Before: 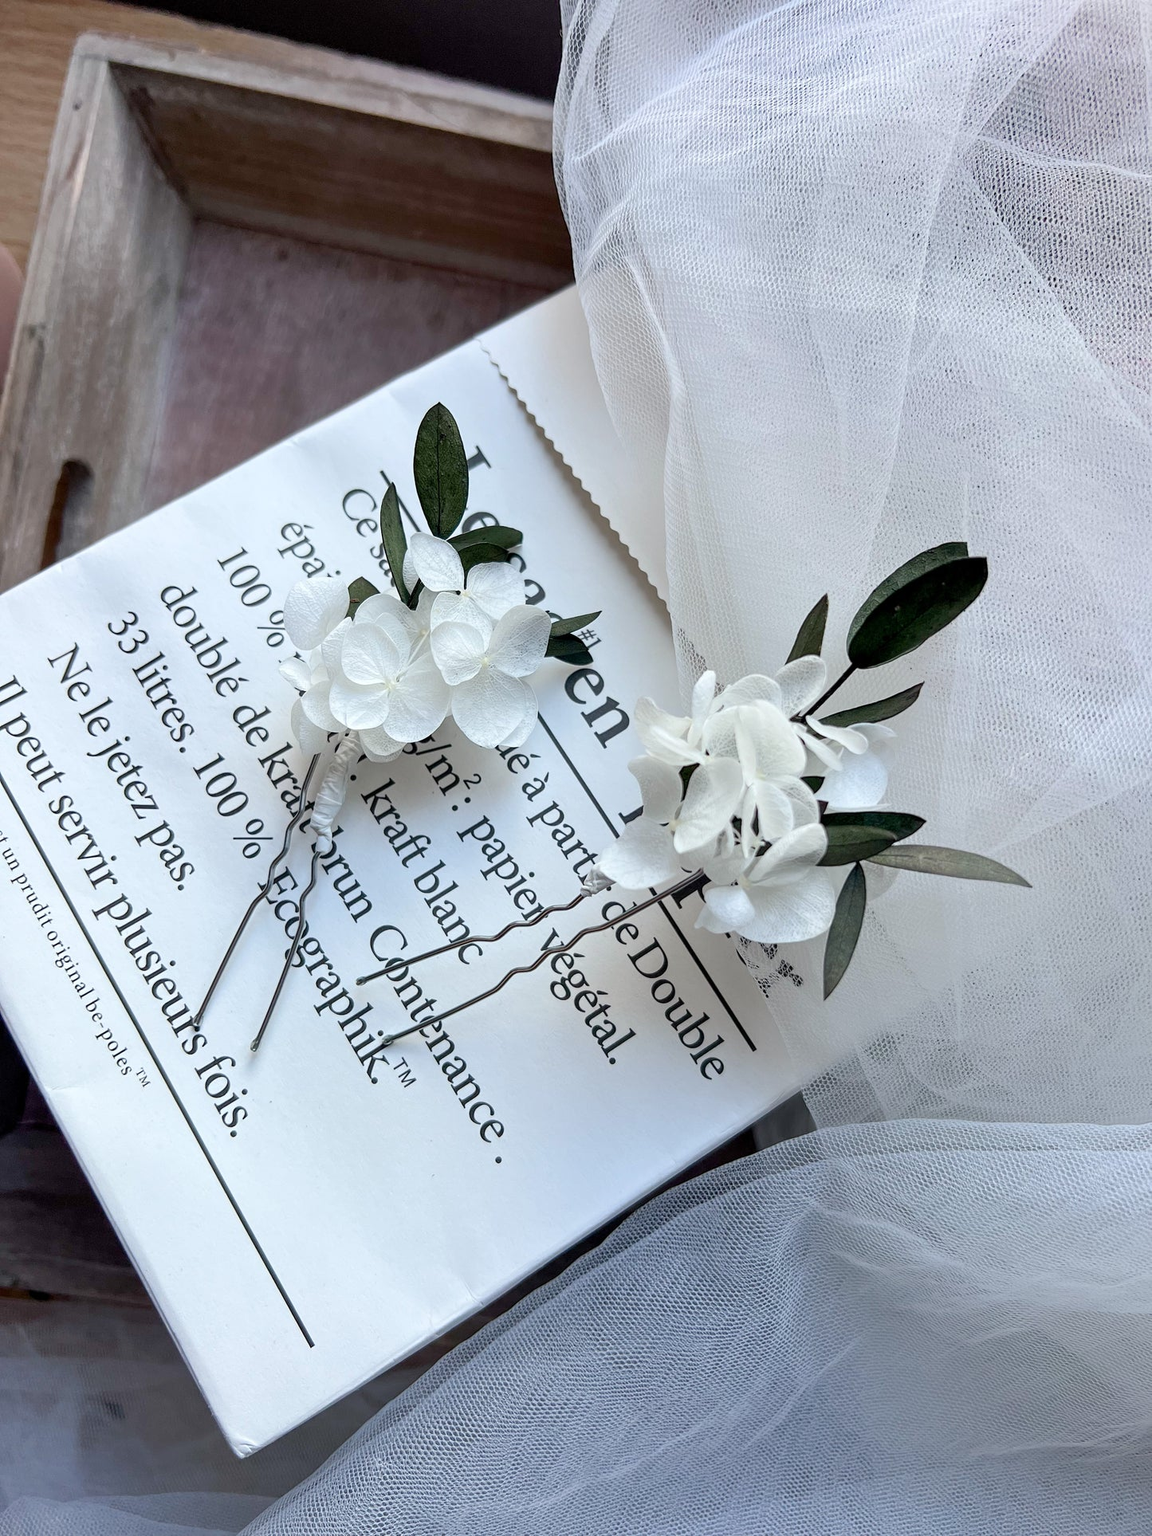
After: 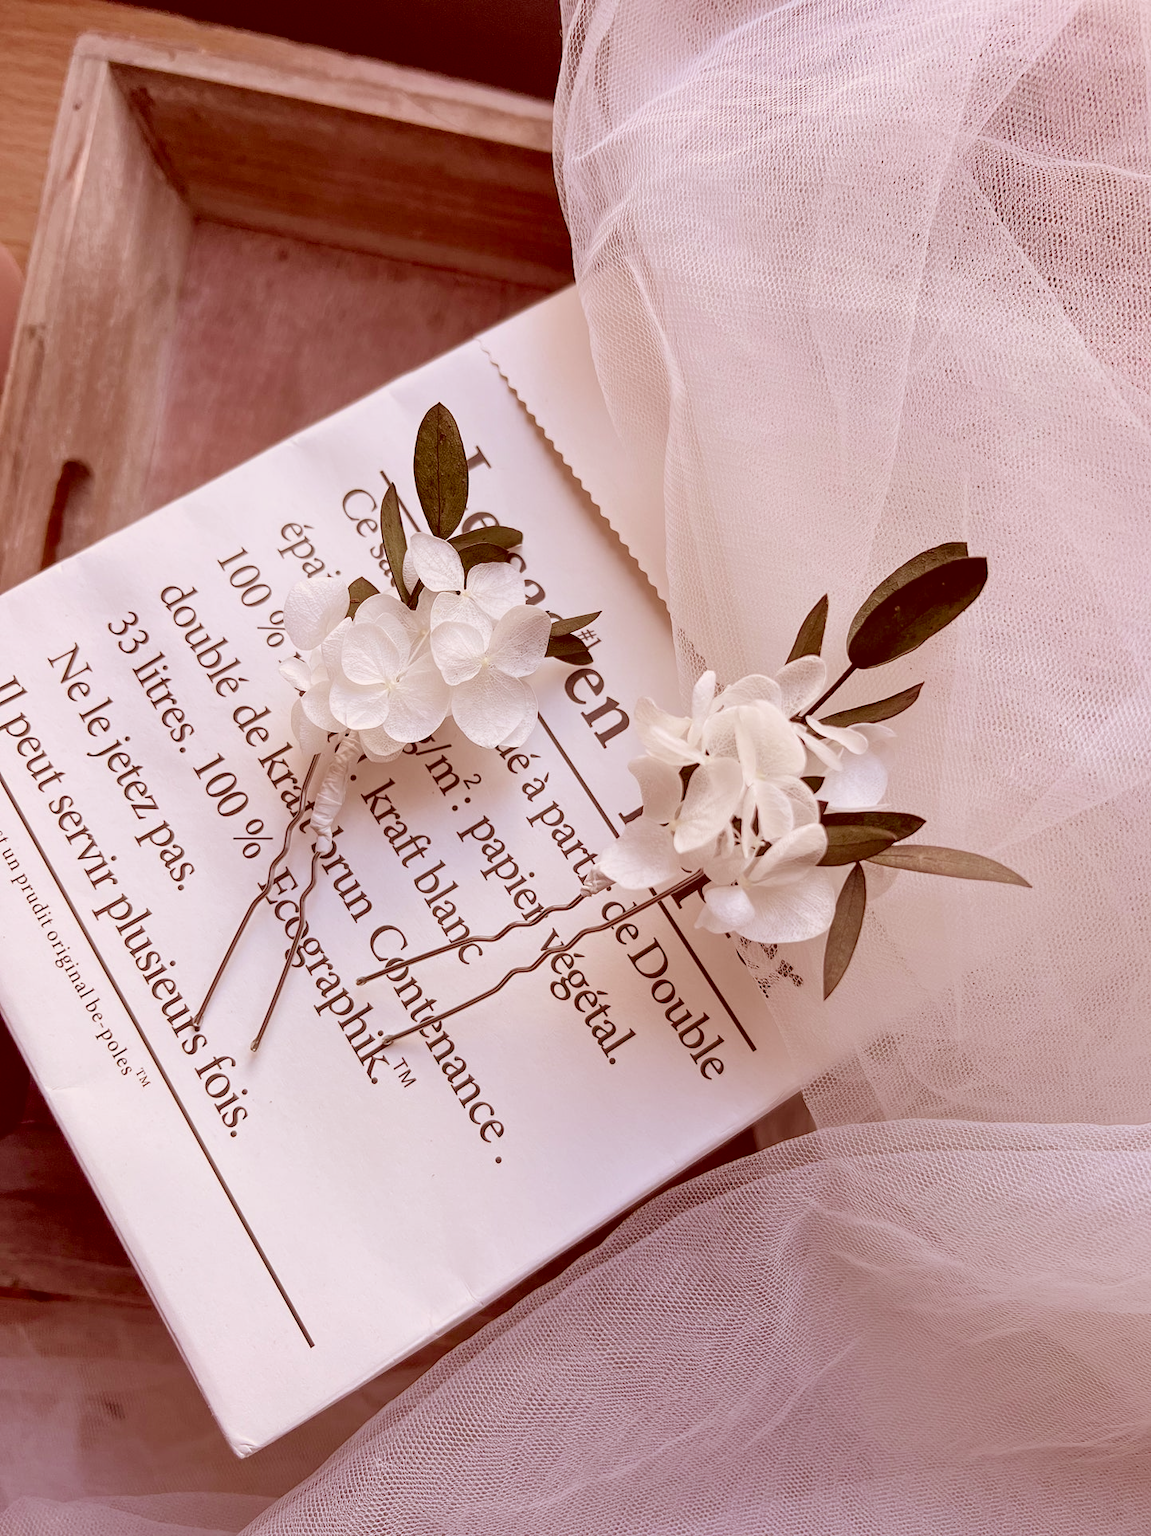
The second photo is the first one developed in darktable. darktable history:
color correction: highlights a* 9.03, highlights b* 8.71, shadows a* 40, shadows b* 40, saturation 0.8
contrast brightness saturation: contrast -0.1, brightness 0.05, saturation 0.08
white balance: red 0.98, blue 1.034
